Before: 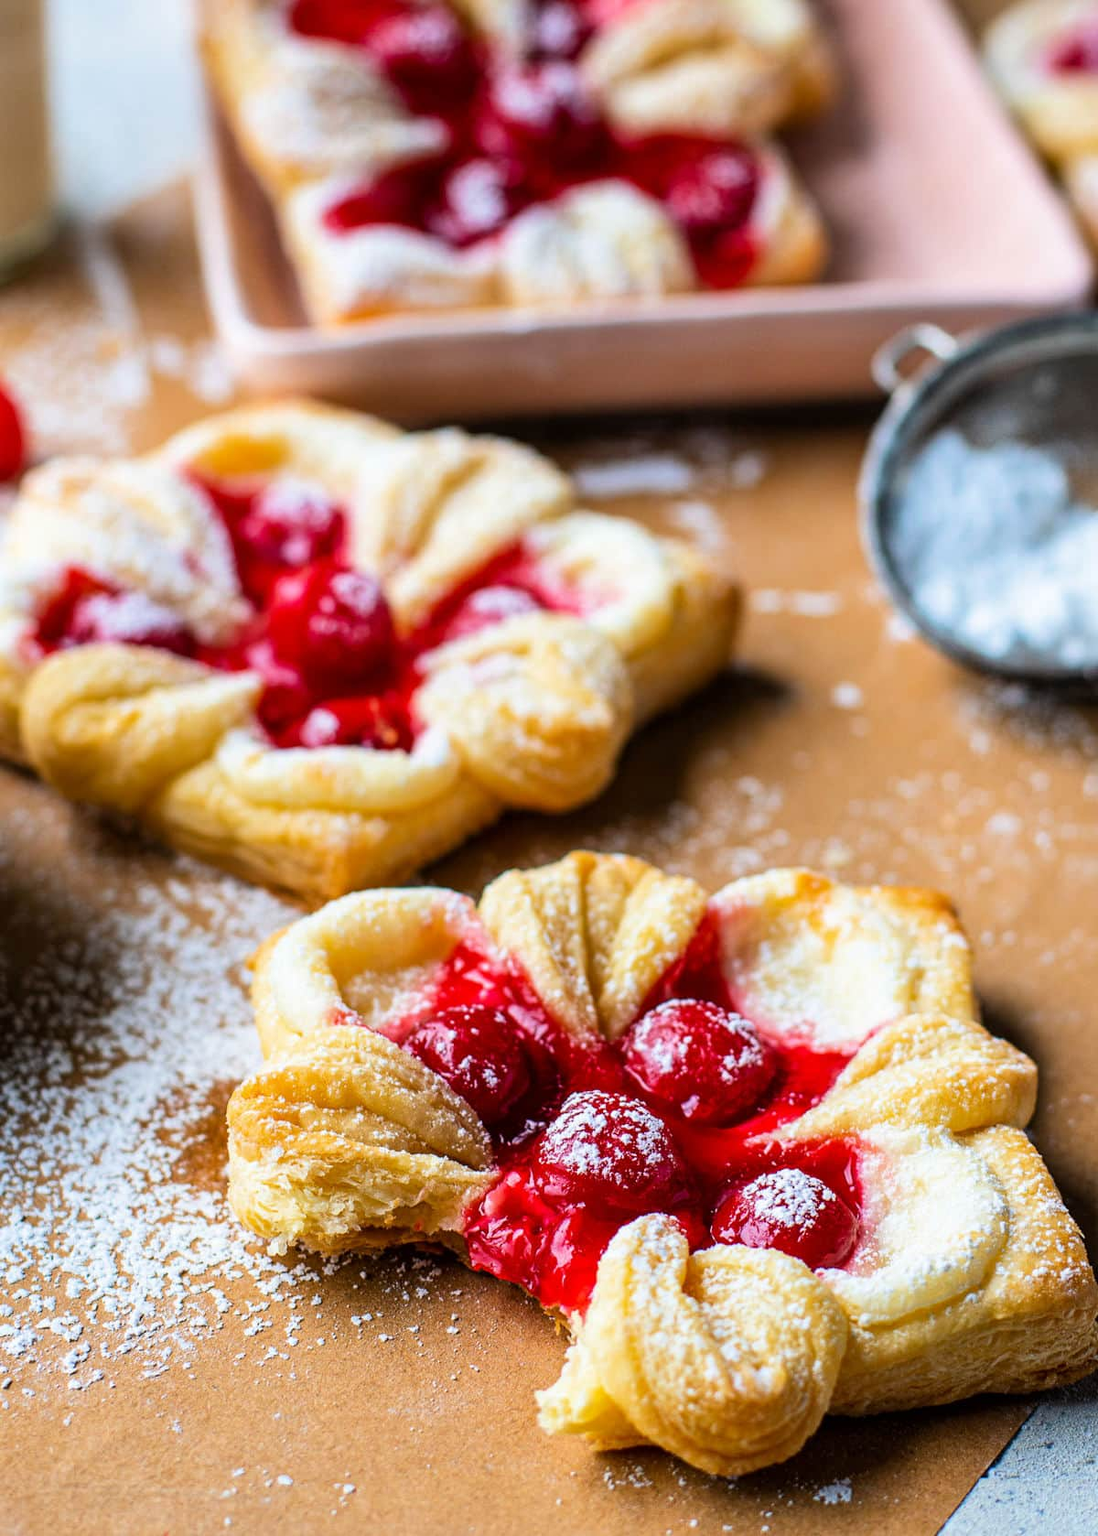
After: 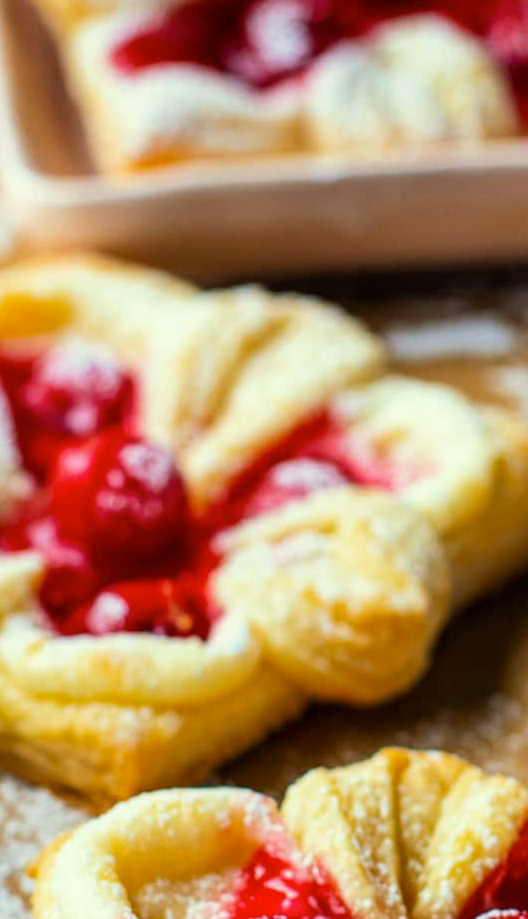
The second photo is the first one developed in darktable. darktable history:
crop: left 20.248%, top 10.86%, right 35.675%, bottom 34.321%
color correction: highlights a* -5.94, highlights b* 11.19
